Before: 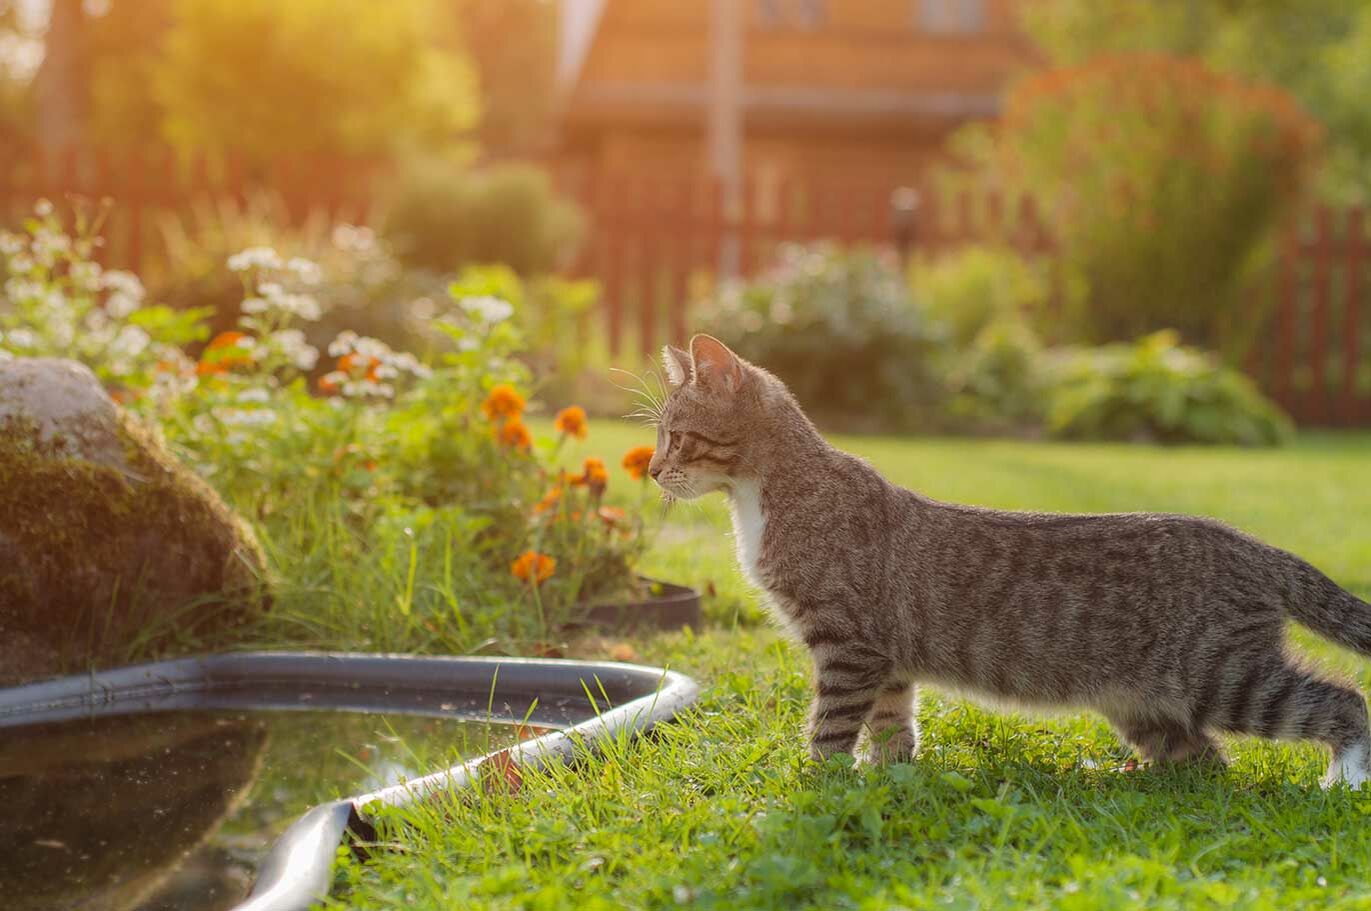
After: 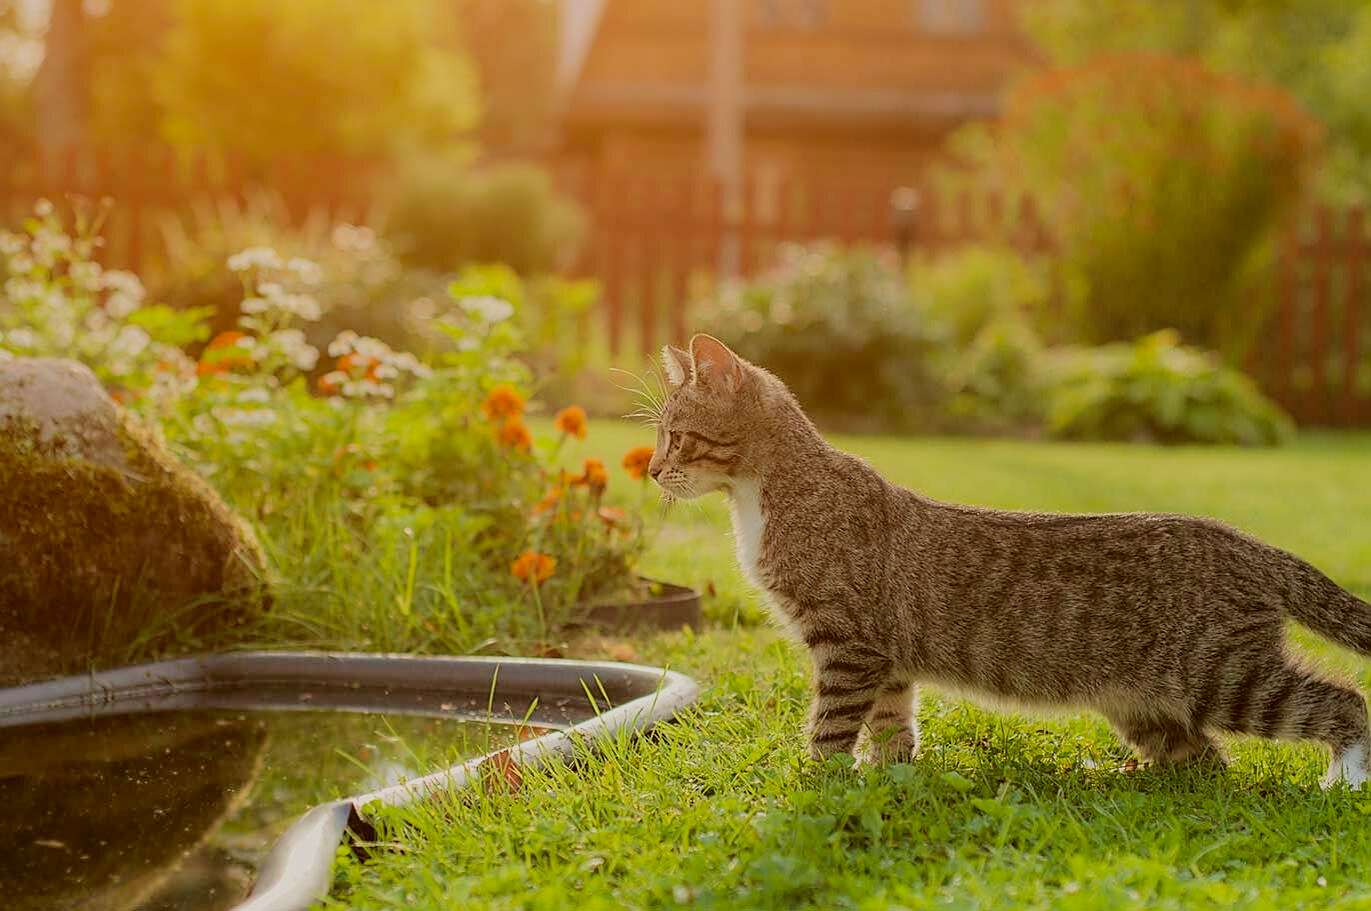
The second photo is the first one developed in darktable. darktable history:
color correction: highlights a* -0.5, highlights b* 0.172, shadows a* 4.36, shadows b* 20.16
filmic rgb: black relative exposure -7.65 EV, white relative exposure 4.56 EV, hardness 3.61
sharpen: on, module defaults
velvia: on, module defaults
